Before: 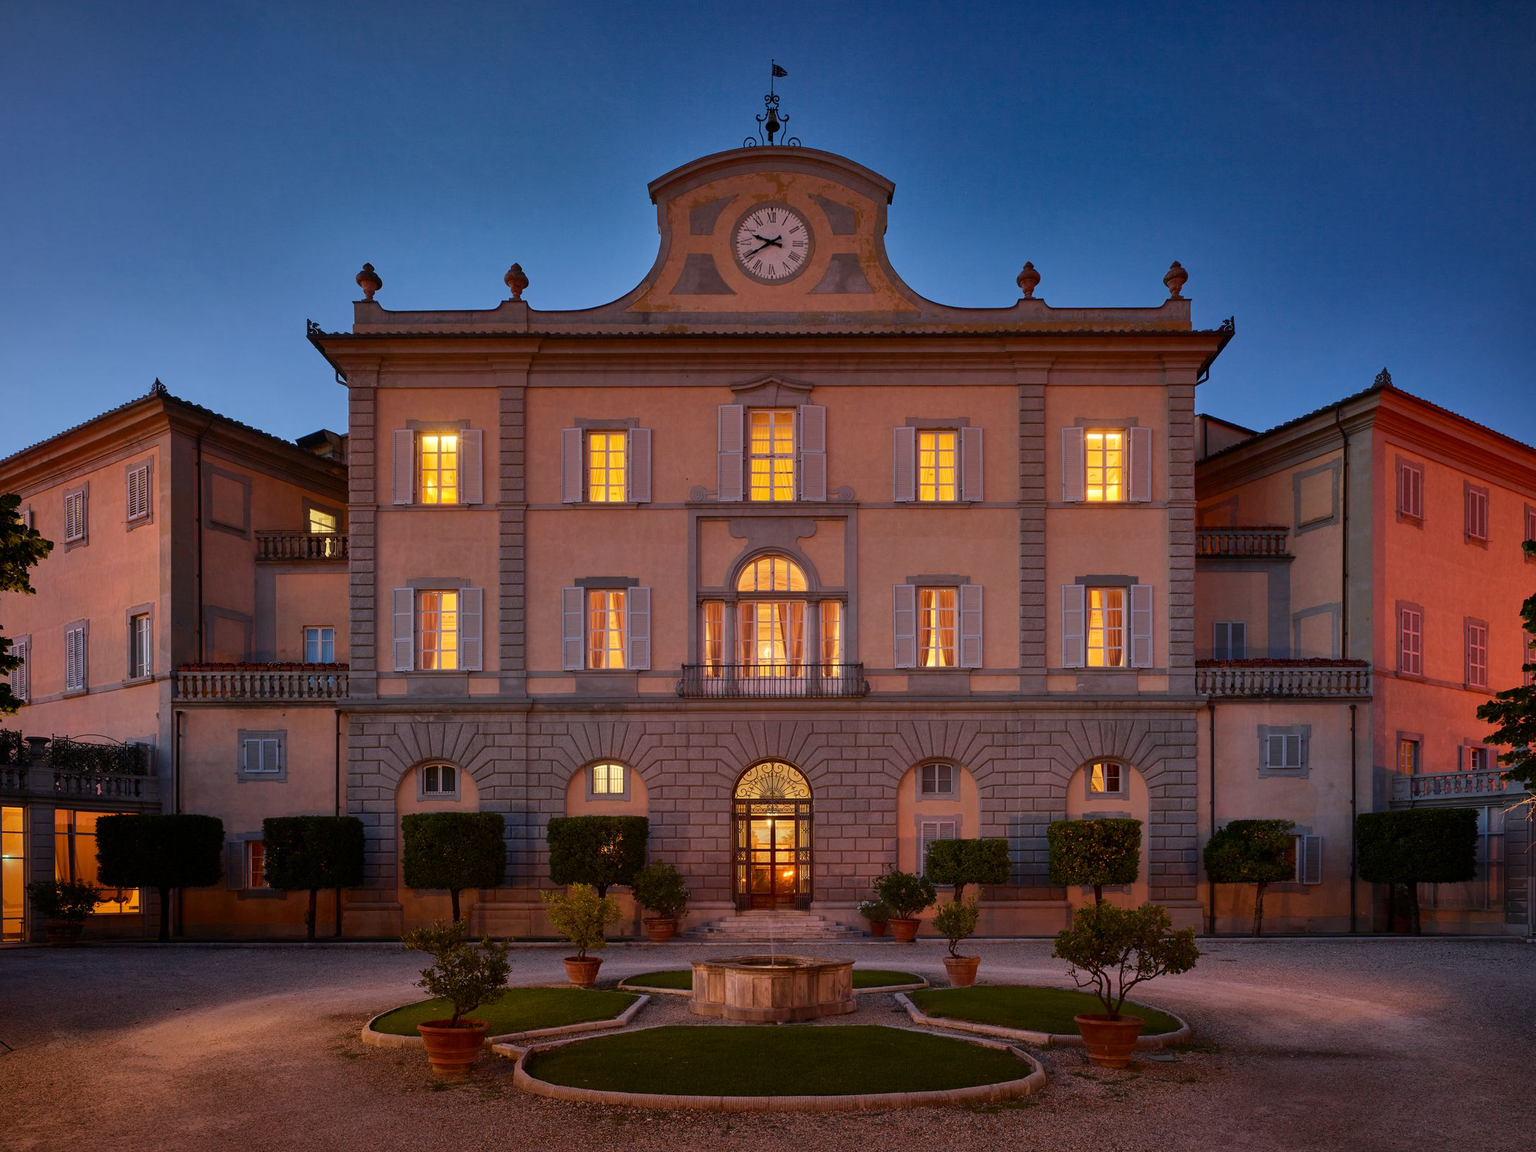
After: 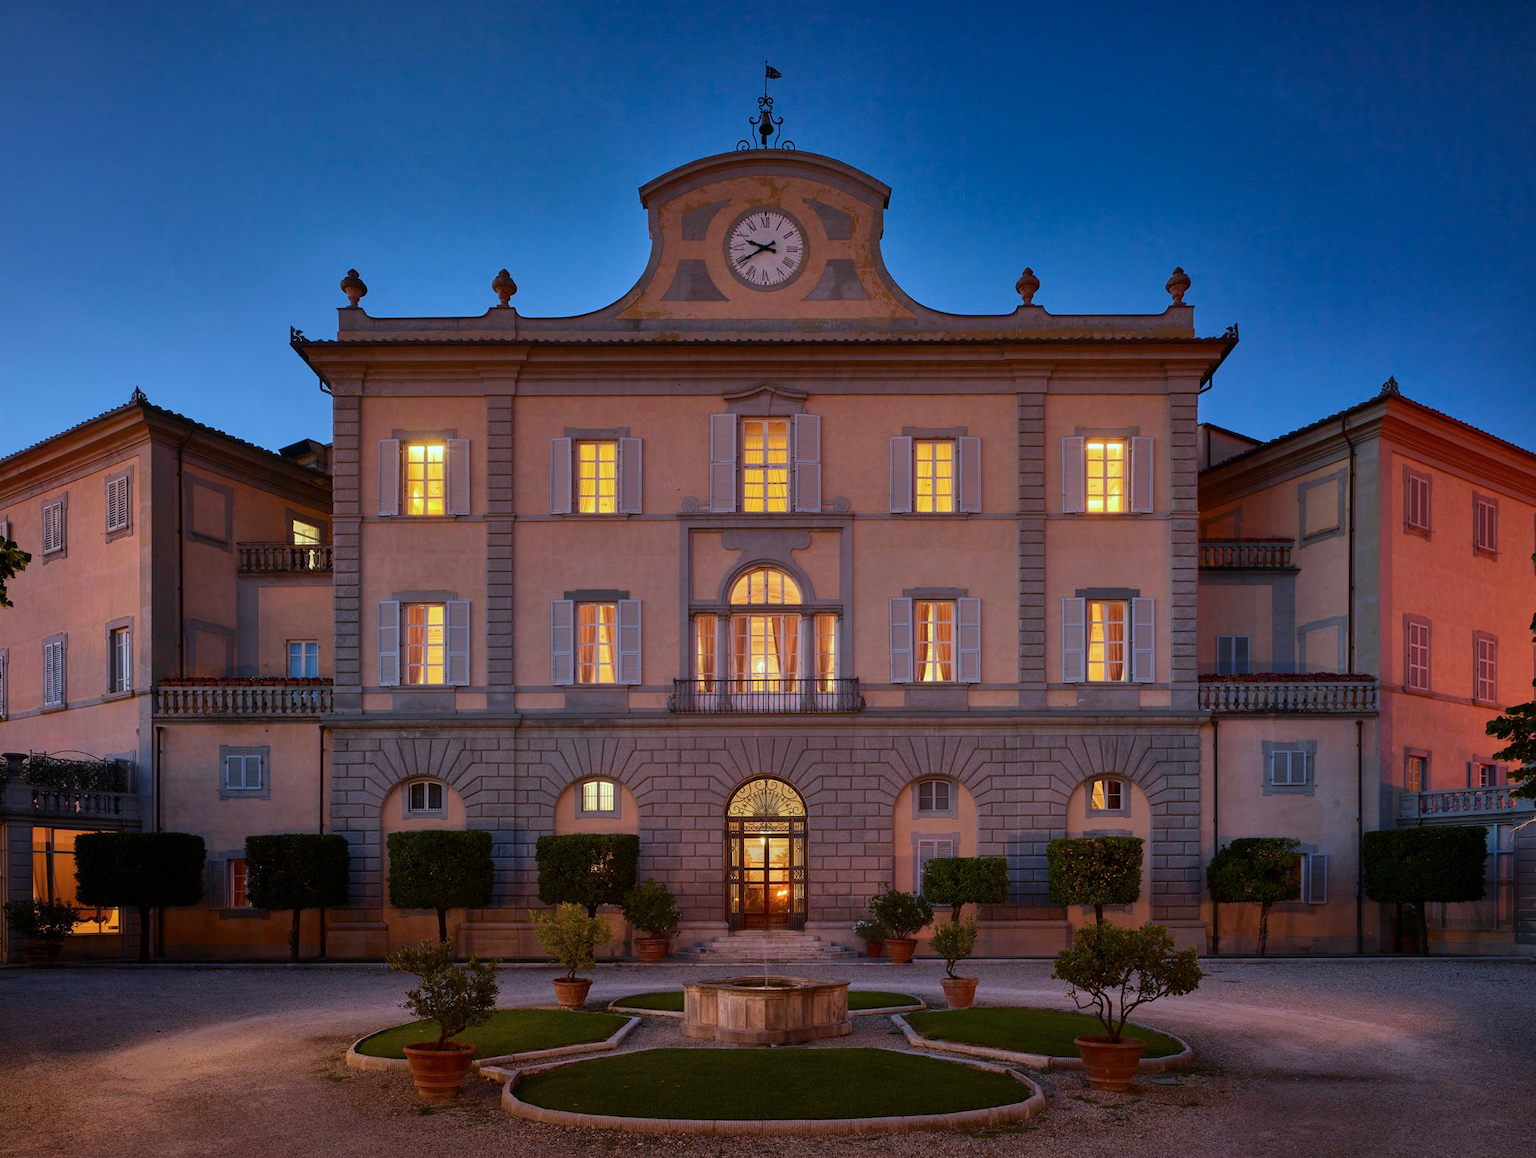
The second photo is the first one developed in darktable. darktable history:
color calibration: illuminant Planckian (black body), x 0.376, y 0.374, temperature 4113.88 K
crop and rotate: left 1.516%, right 0.599%, bottom 1.515%
